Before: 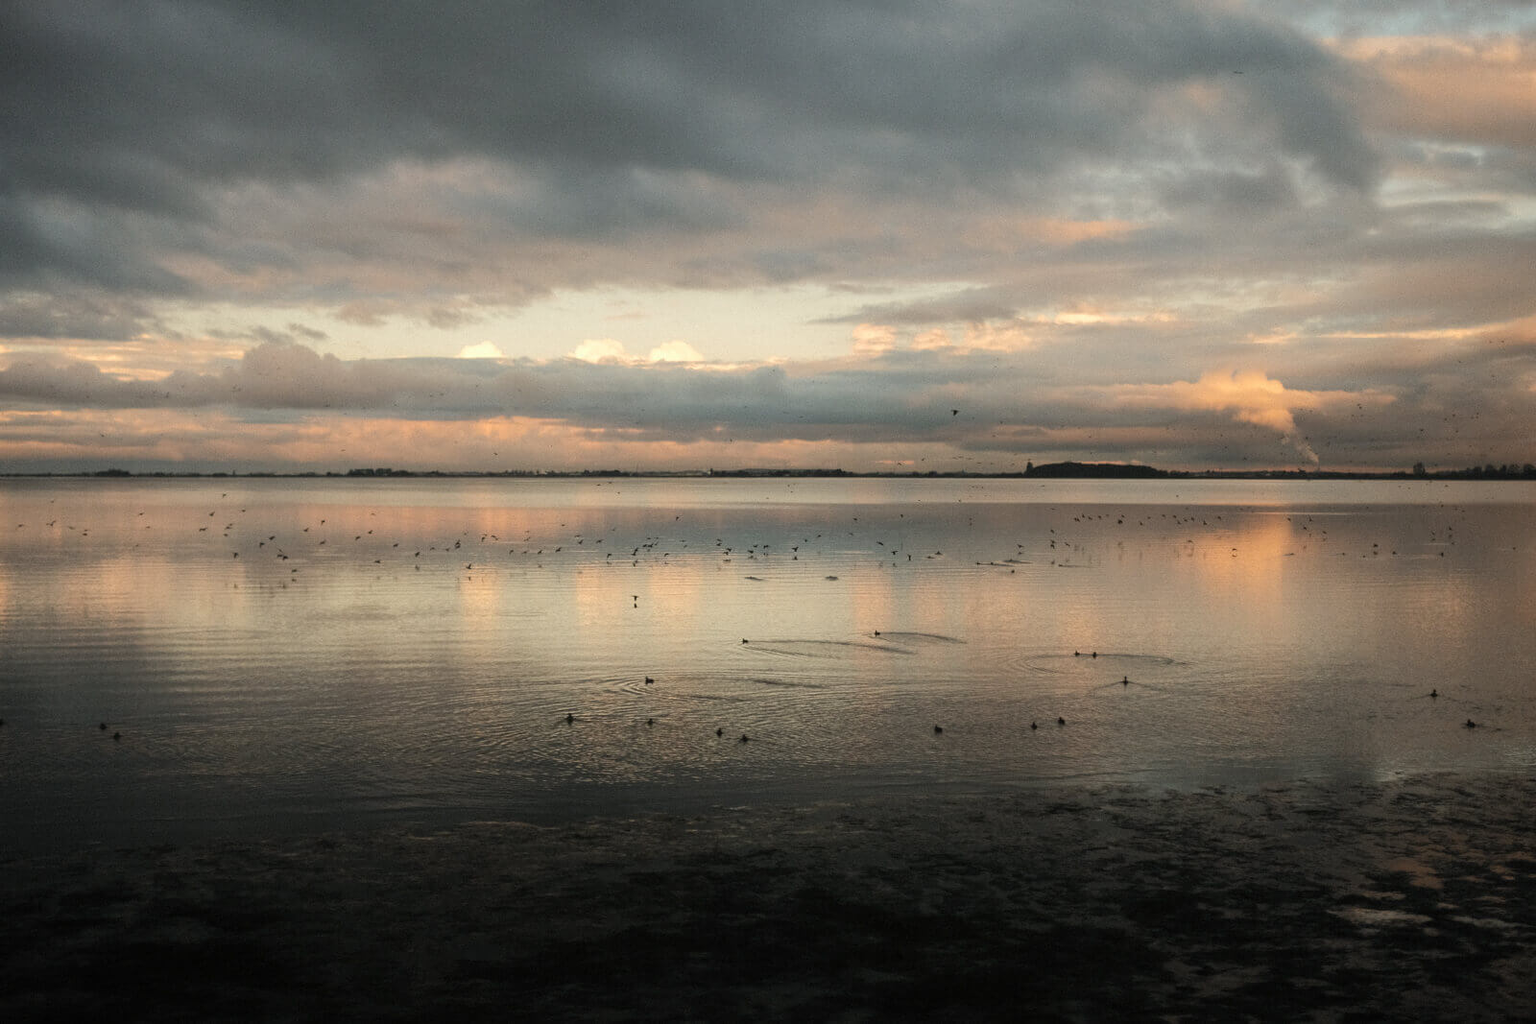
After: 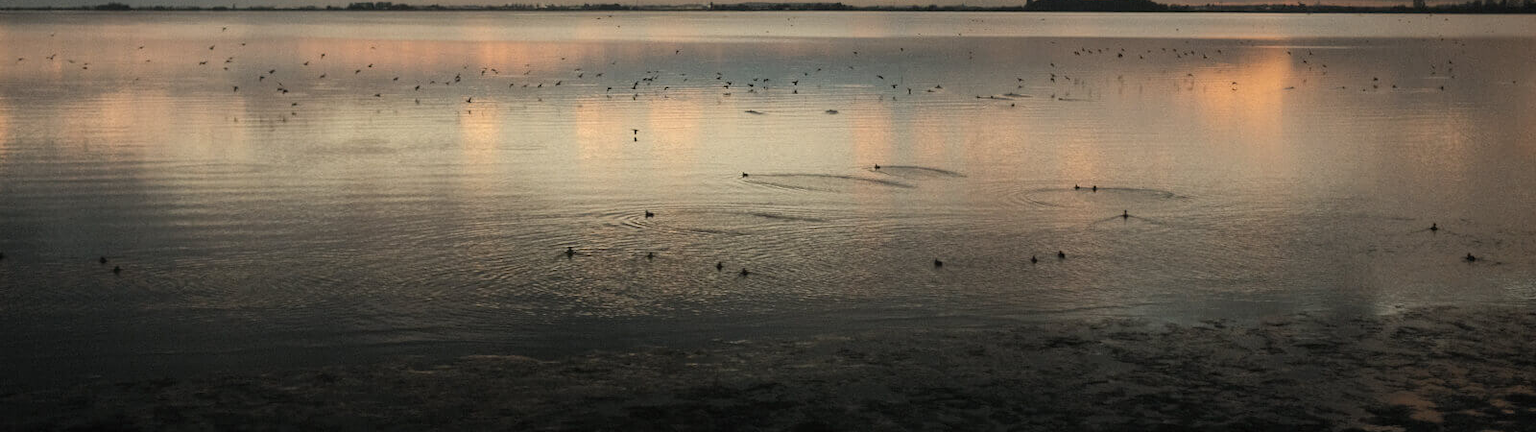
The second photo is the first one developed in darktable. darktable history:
crop: top 45.551%, bottom 12.262%
